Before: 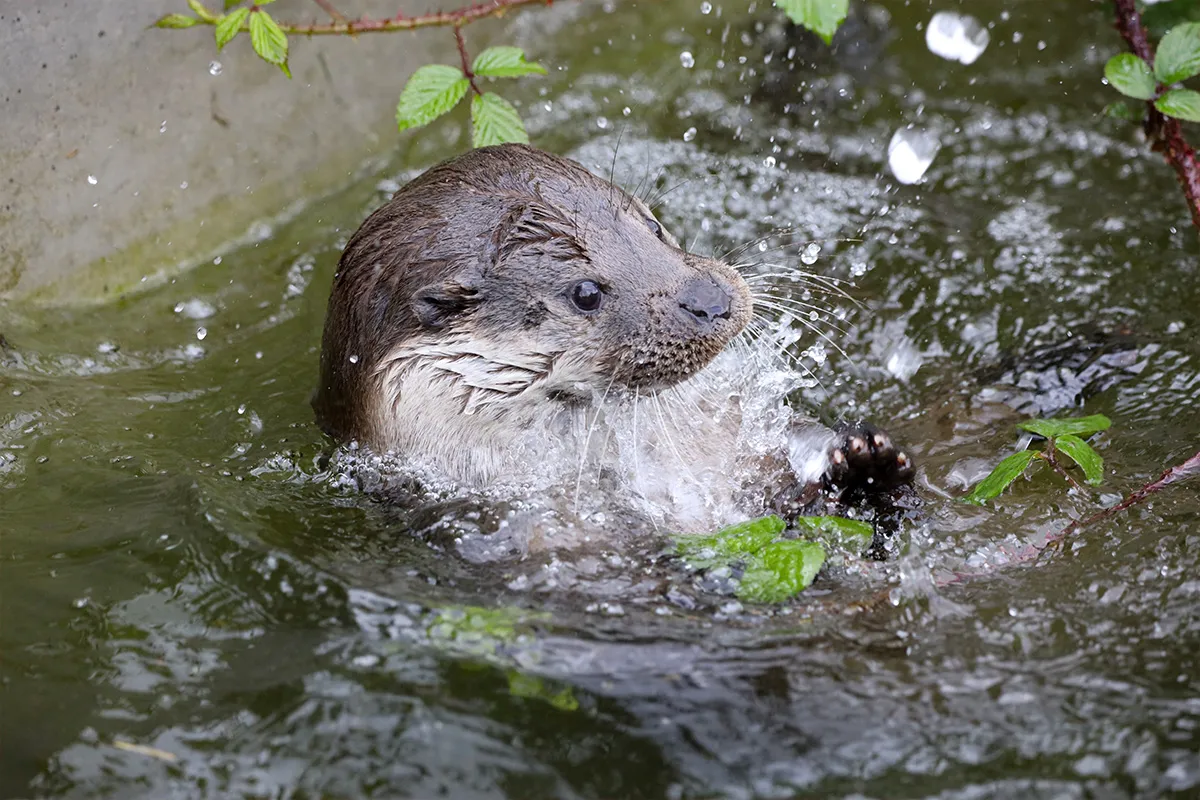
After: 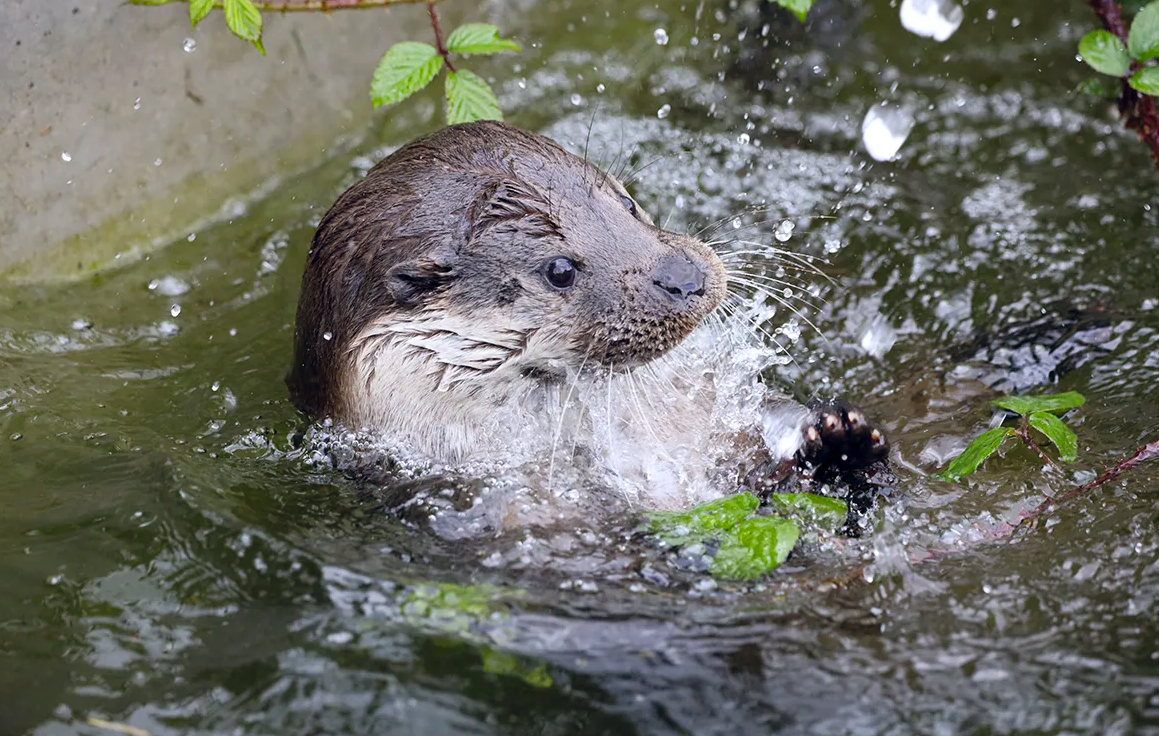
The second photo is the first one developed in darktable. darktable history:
crop: left 2.186%, top 2.984%, right 1.153%, bottom 4.929%
color balance rgb: global offset › chroma 0.066%, global offset › hue 254.06°, perceptual saturation grading › global saturation -0.016%, global vibrance 20%
contrast brightness saturation: contrast 0.083, saturation 0.024
